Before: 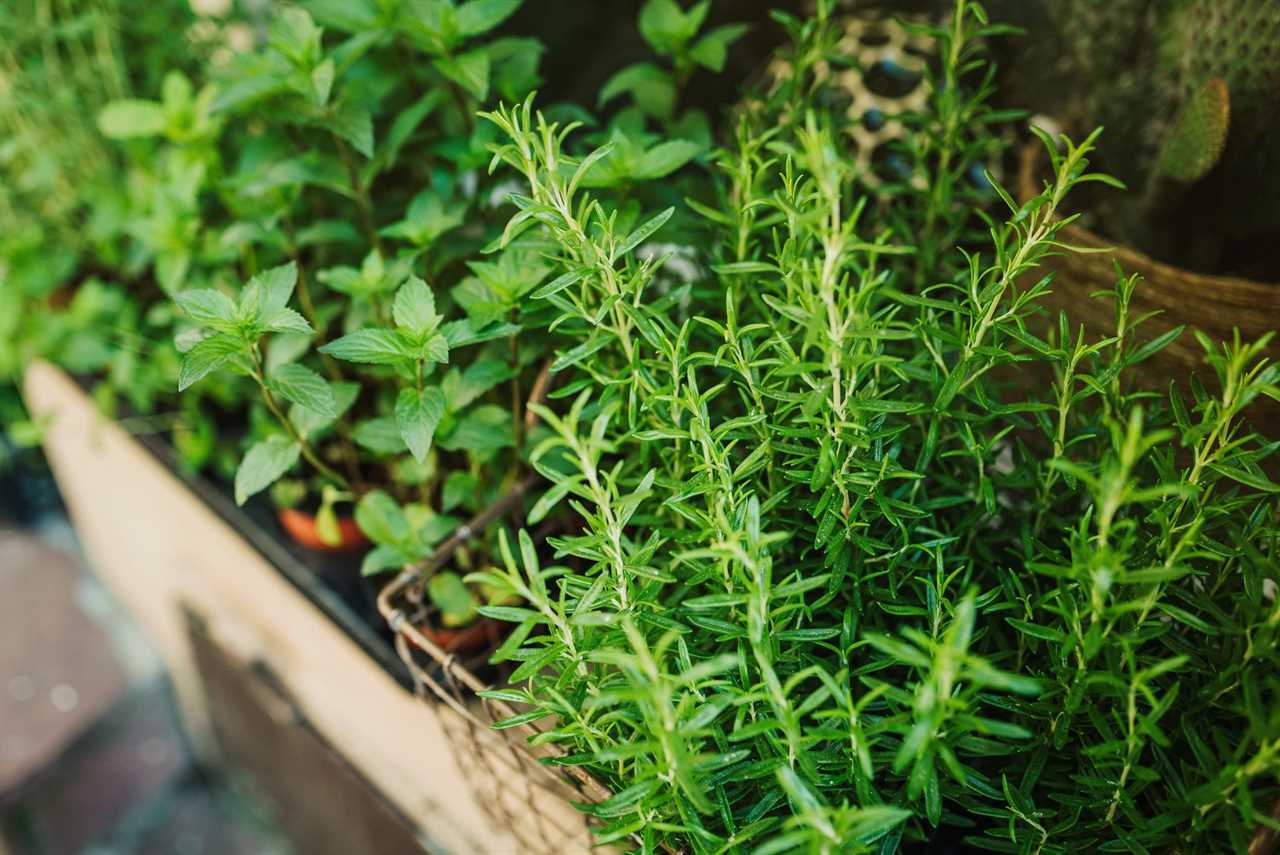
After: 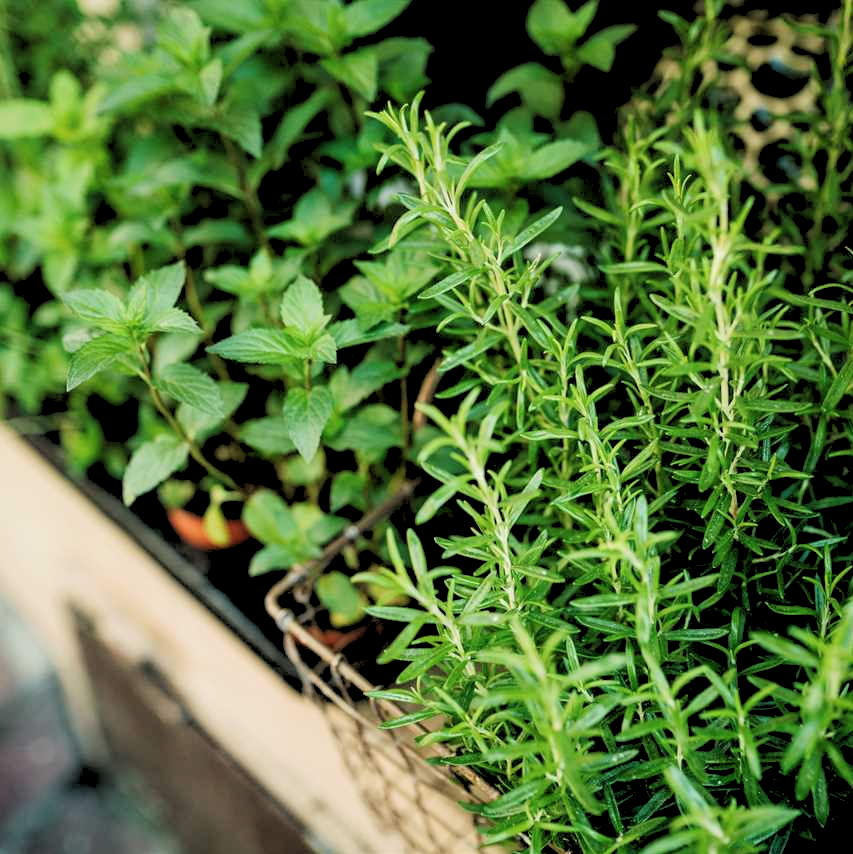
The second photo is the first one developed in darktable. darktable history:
crop and rotate: left 8.786%, right 24.548%
rgb levels: levels [[0.029, 0.461, 0.922], [0, 0.5, 1], [0, 0.5, 1]]
contrast brightness saturation: saturation -0.05
